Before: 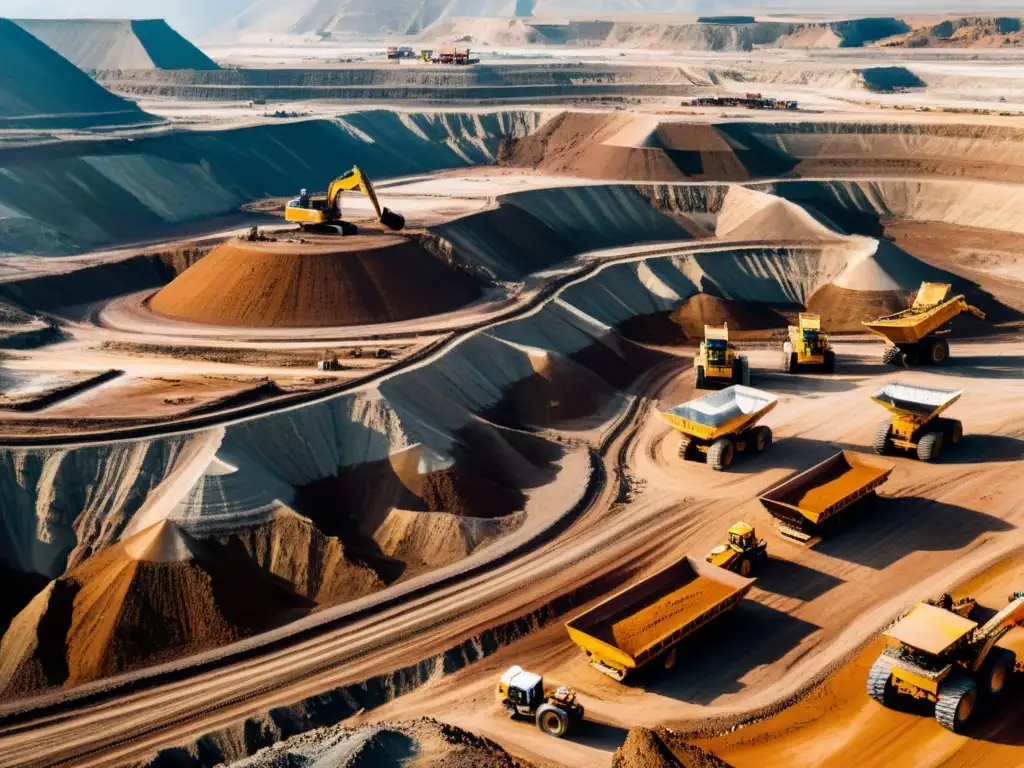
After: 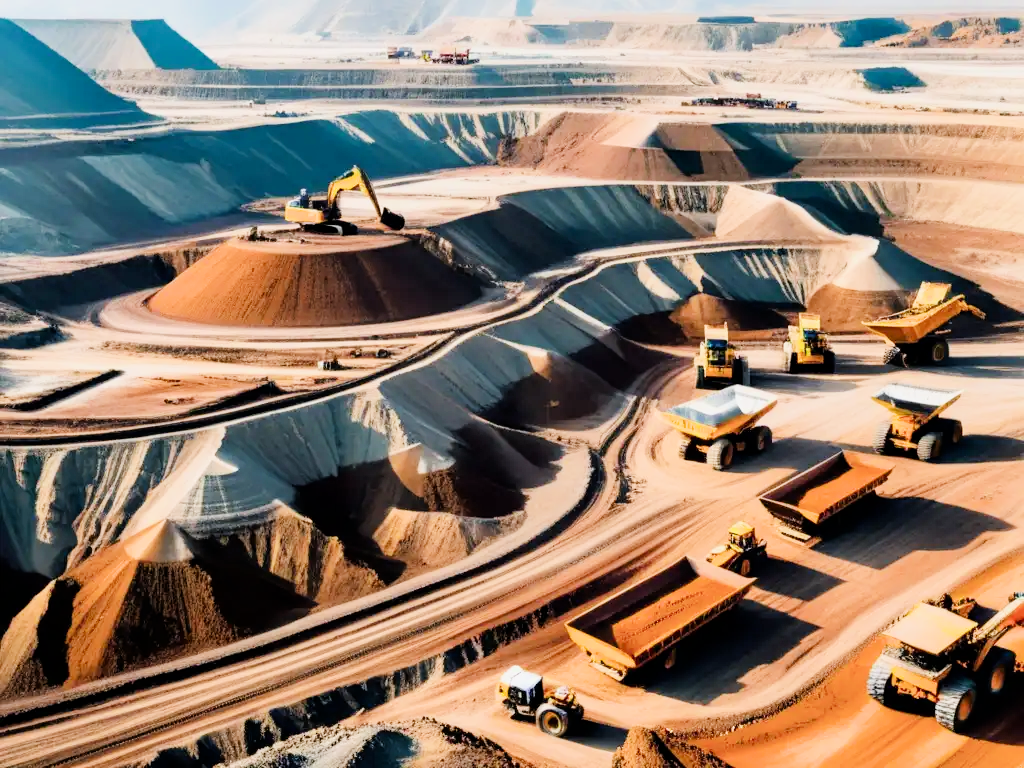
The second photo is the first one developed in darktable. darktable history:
exposure: black level correction 0, exposure 1.2 EV, compensate highlight preservation false
contrast equalizer: octaves 7, y [[0.6 ×6], [0.55 ×6], [0 ×6], [0 ×6], [0 ×6]], mix 0.149
filmic rgb: black relative exposure -7.65 EV, white relative exposure 4.56 EV, hardness 3.61
